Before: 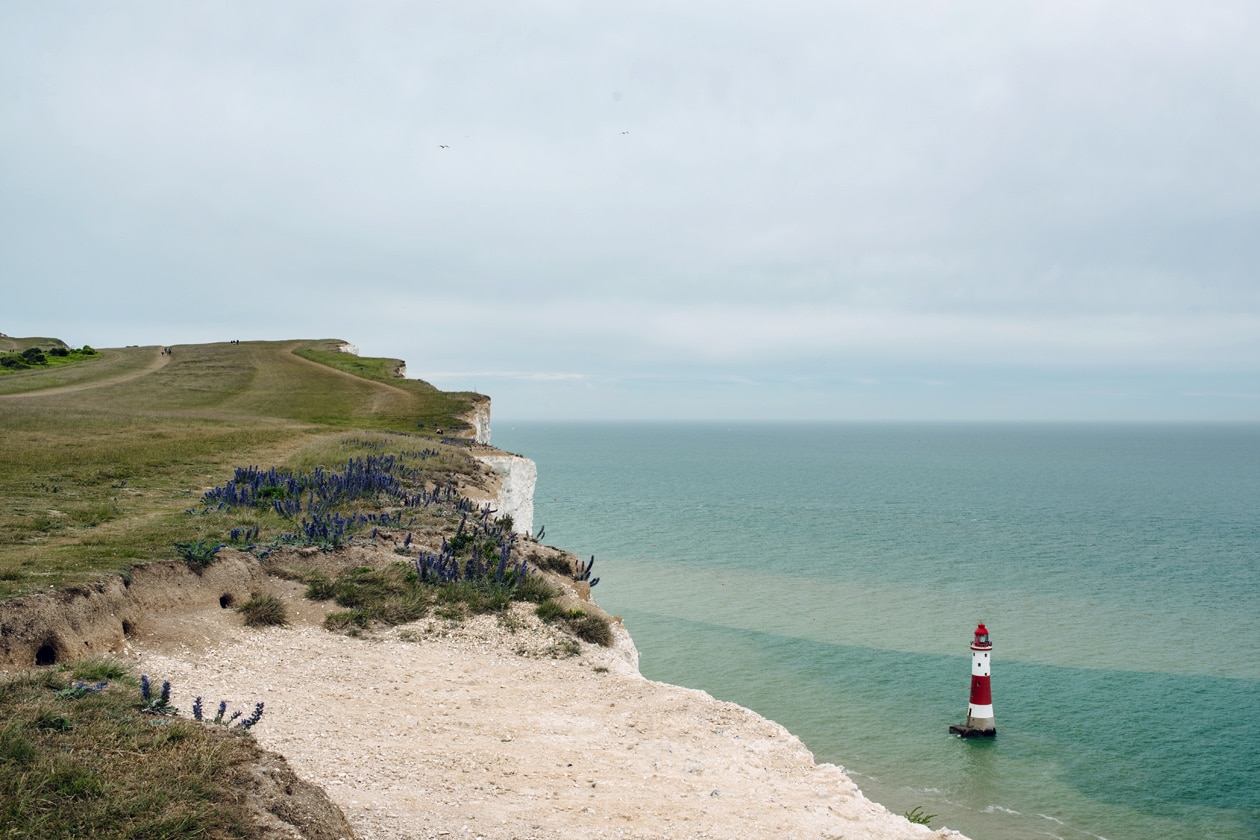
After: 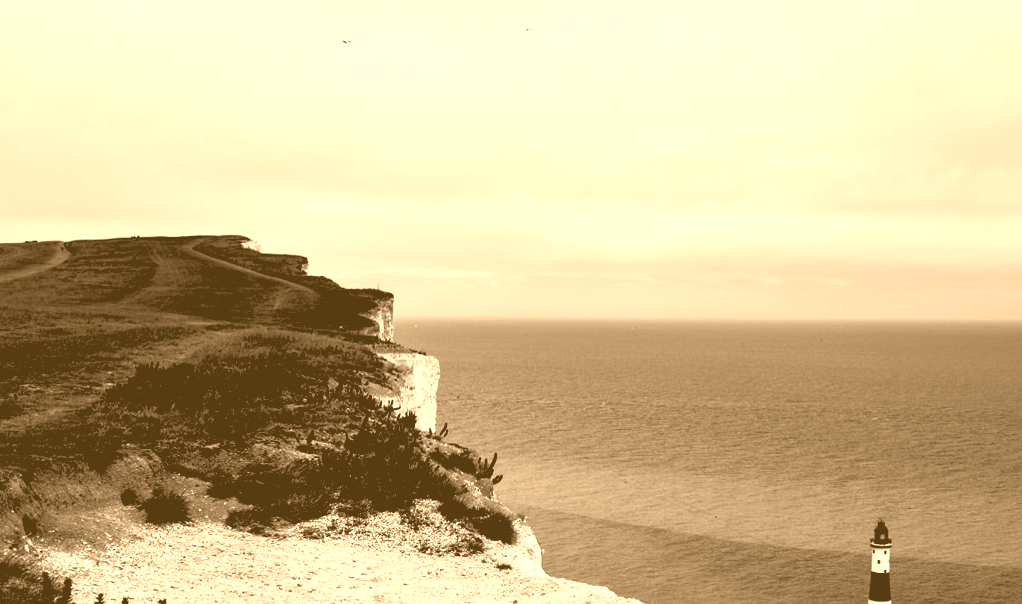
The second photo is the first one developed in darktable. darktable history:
color correction: highlights a* 5.81, highlights b* 4.84
contrast brightness saturation: contrast 0.62, brightness 0.34, saturation 0.14
exposure: exposure -2.002 EV, compensate highlight preservation false
rotate and perspective: rotation 0.174°, lens shift (vertical) 0.013, lens shift (horizontal) 0.019, shear 0.001, automatic cropping original format, crop left 0.007, crop right 0.991, crop top 0.016, crop bottom 0.997
colorize: hue 28.8°, source mix 100%
base curve: curves: ch0 [(0, 0) (0.262, 0.32) (0.722, 0.705) (1, 1)]
rgb levels: levels [[0.029, 0.461, 0.922], [0, 0.5, 1], [0, 0.5, 1]]
crop: left 7.856%, top 11.836%, right 10.12%, bottom 15.387%
